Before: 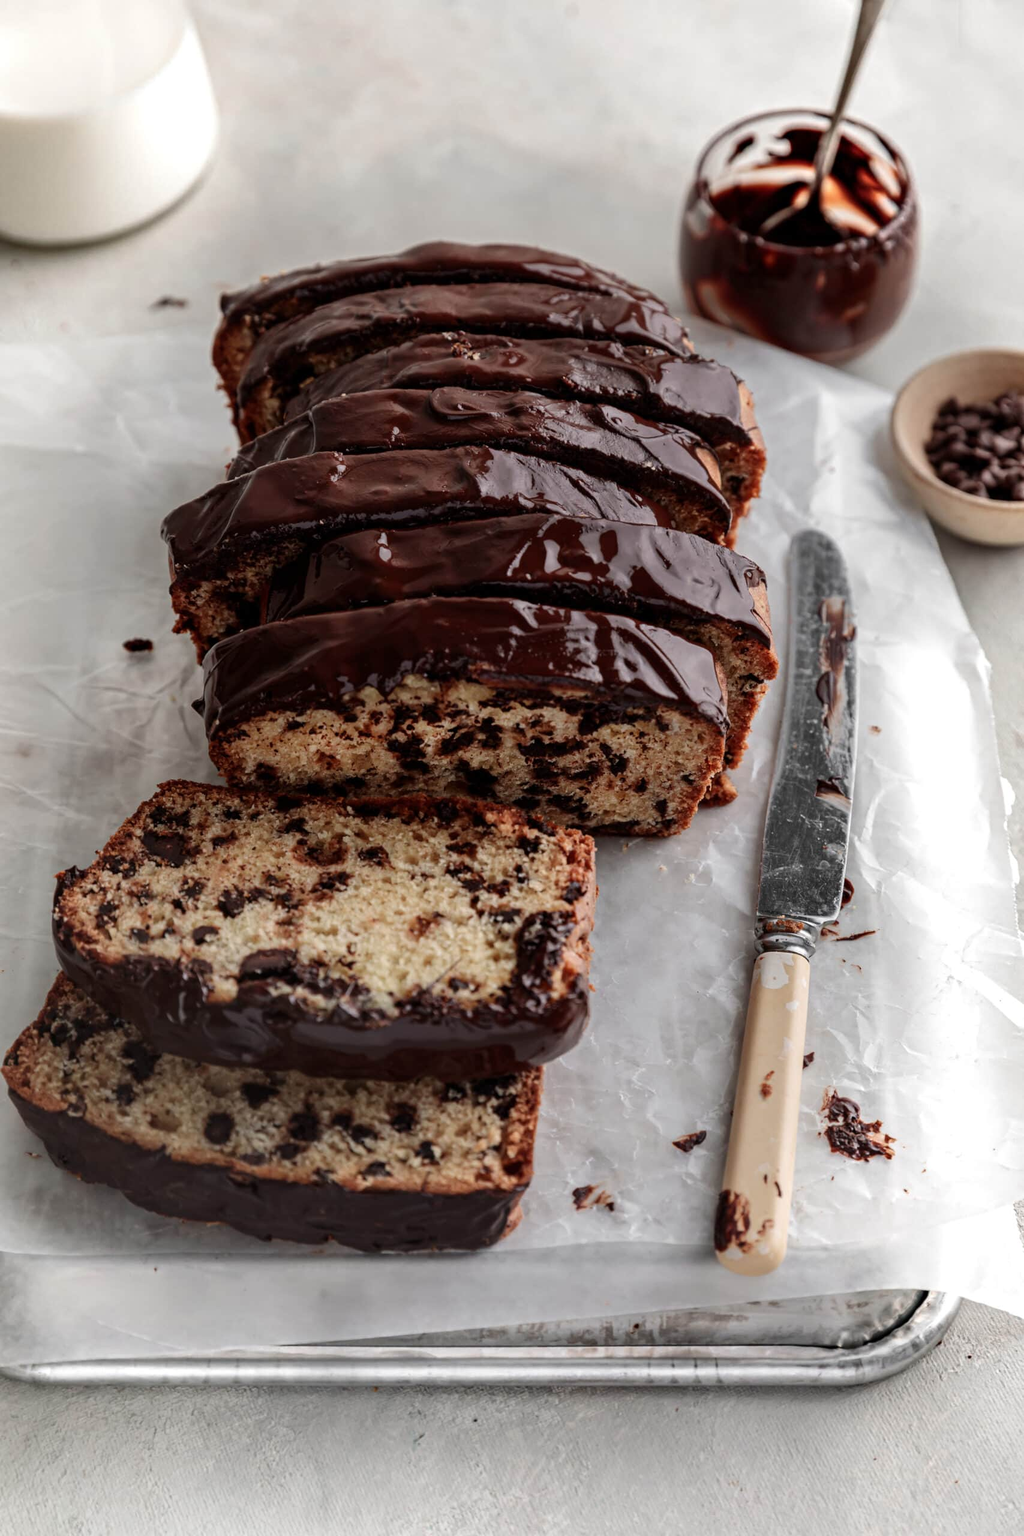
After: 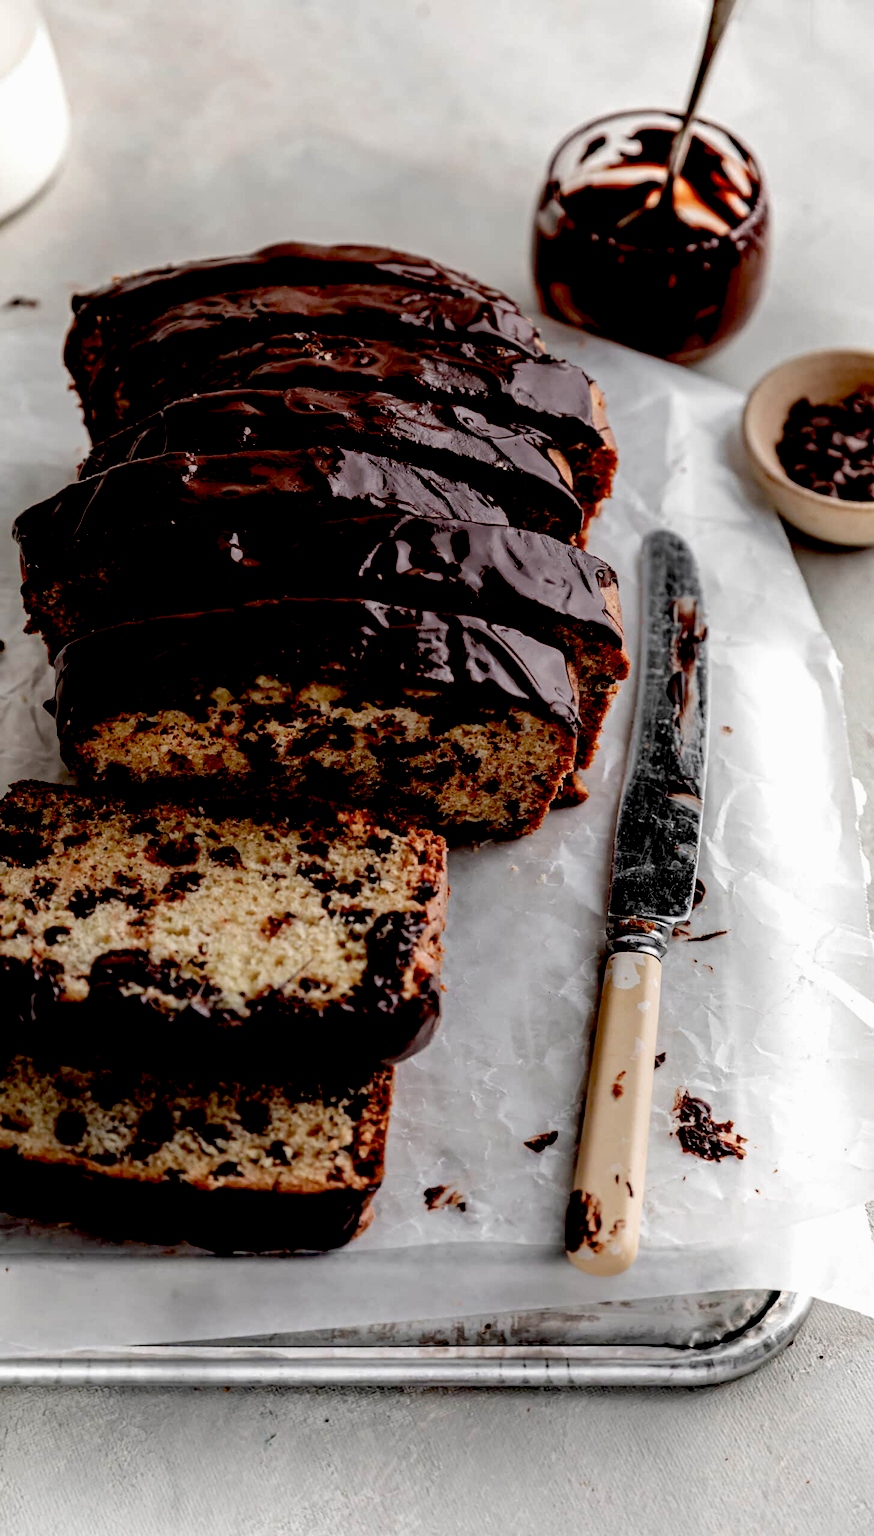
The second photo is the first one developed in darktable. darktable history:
exposure: black level correction 0.056, exposure -0.039 EV, compensate highlight preservation false
crop and rotate: left 14.584%
